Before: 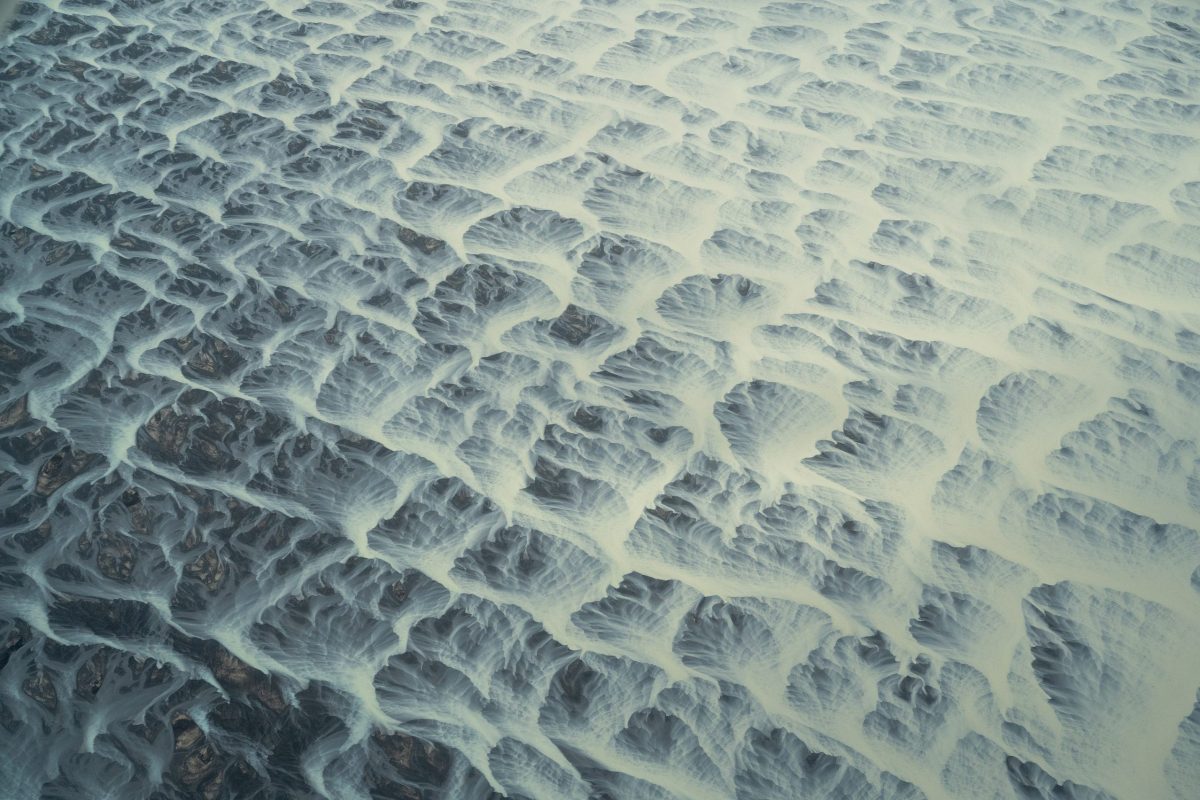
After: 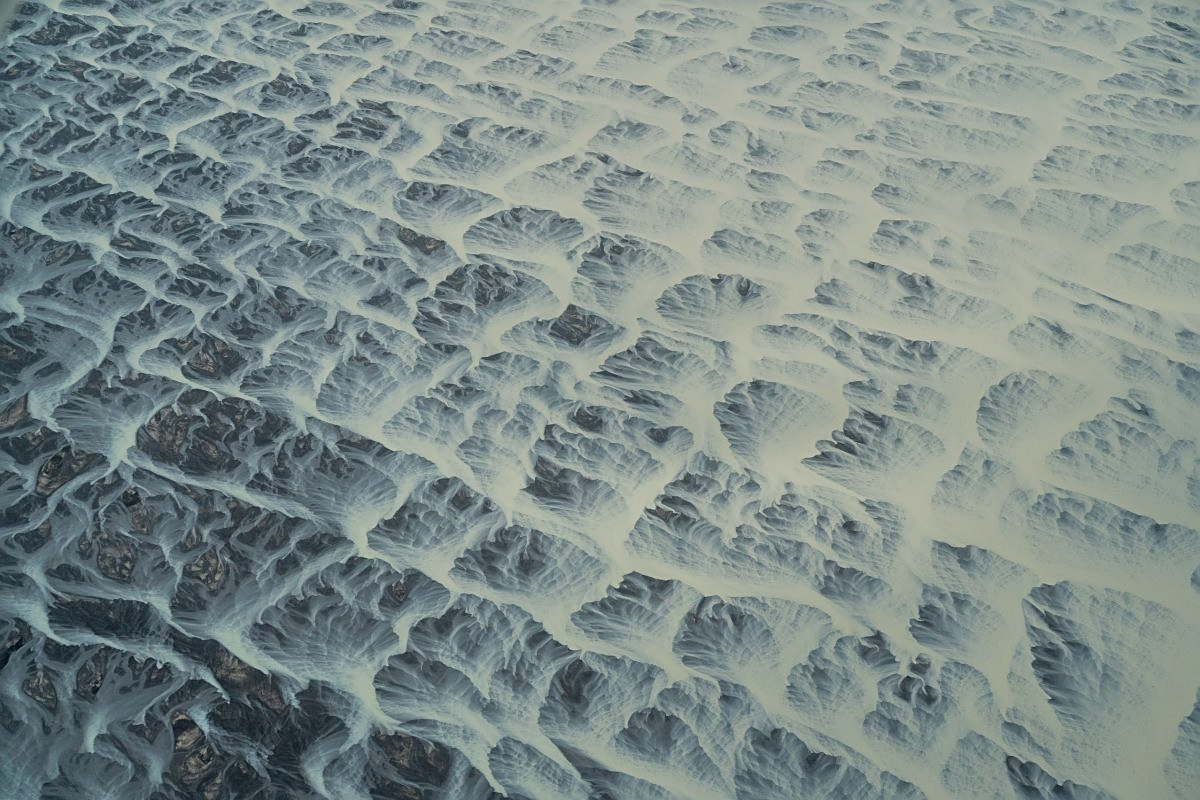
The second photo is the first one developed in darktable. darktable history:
shadows and highlights: shadows 52.69, soften with gaussian
sharpen: on, module defaults
filmic rgb: black relative exposure -16 EV, white relative exposure 4.92 EV, hardness 6.21, iterations of high-quality reconstruction 0
